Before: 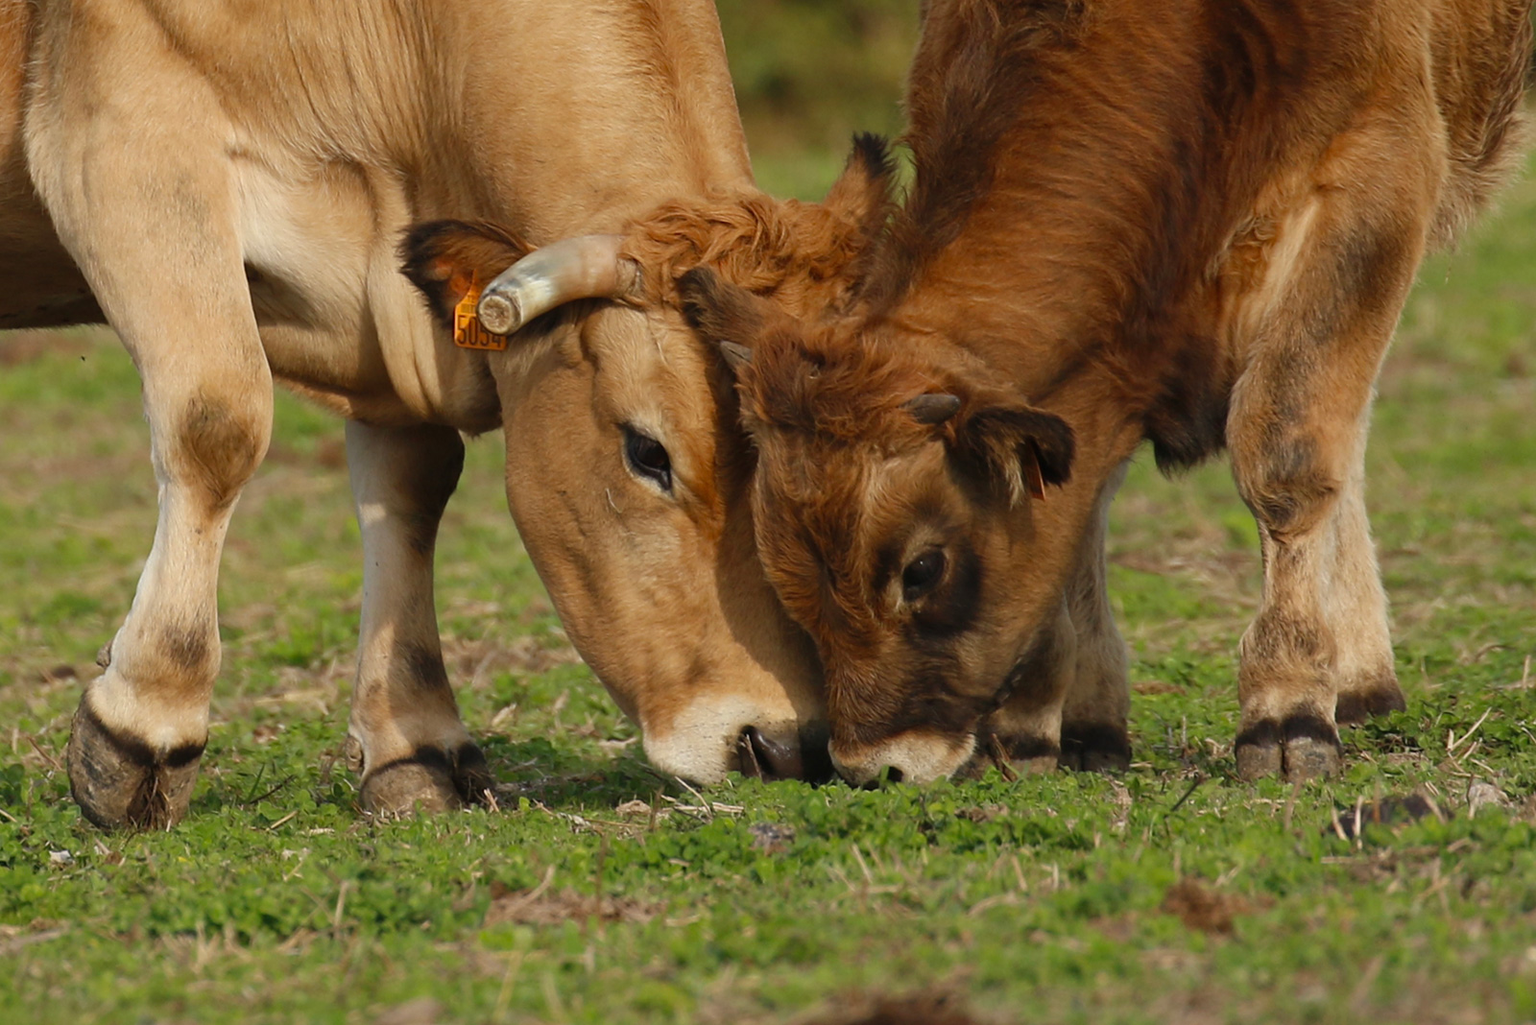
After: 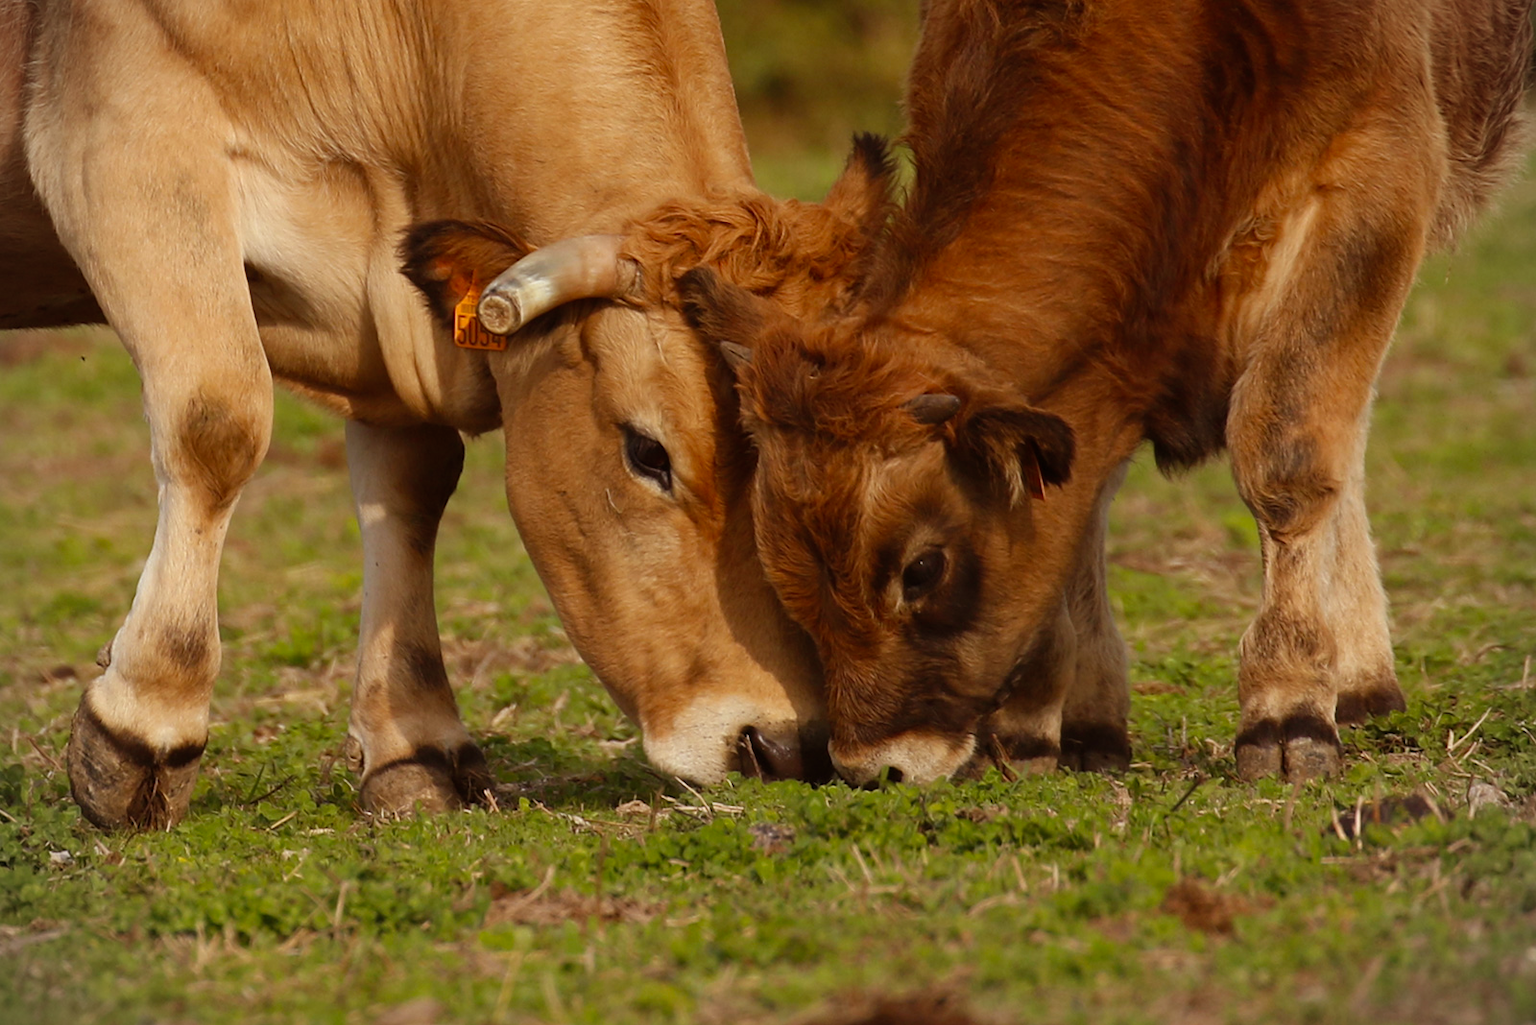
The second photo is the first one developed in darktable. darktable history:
vignetting: fall-off start 91.19%
rgb levels: mode RGB, independent channels, levels [[0, 0.5, 1], [0, 0.521, 1], [0, 0.536, 1]]
